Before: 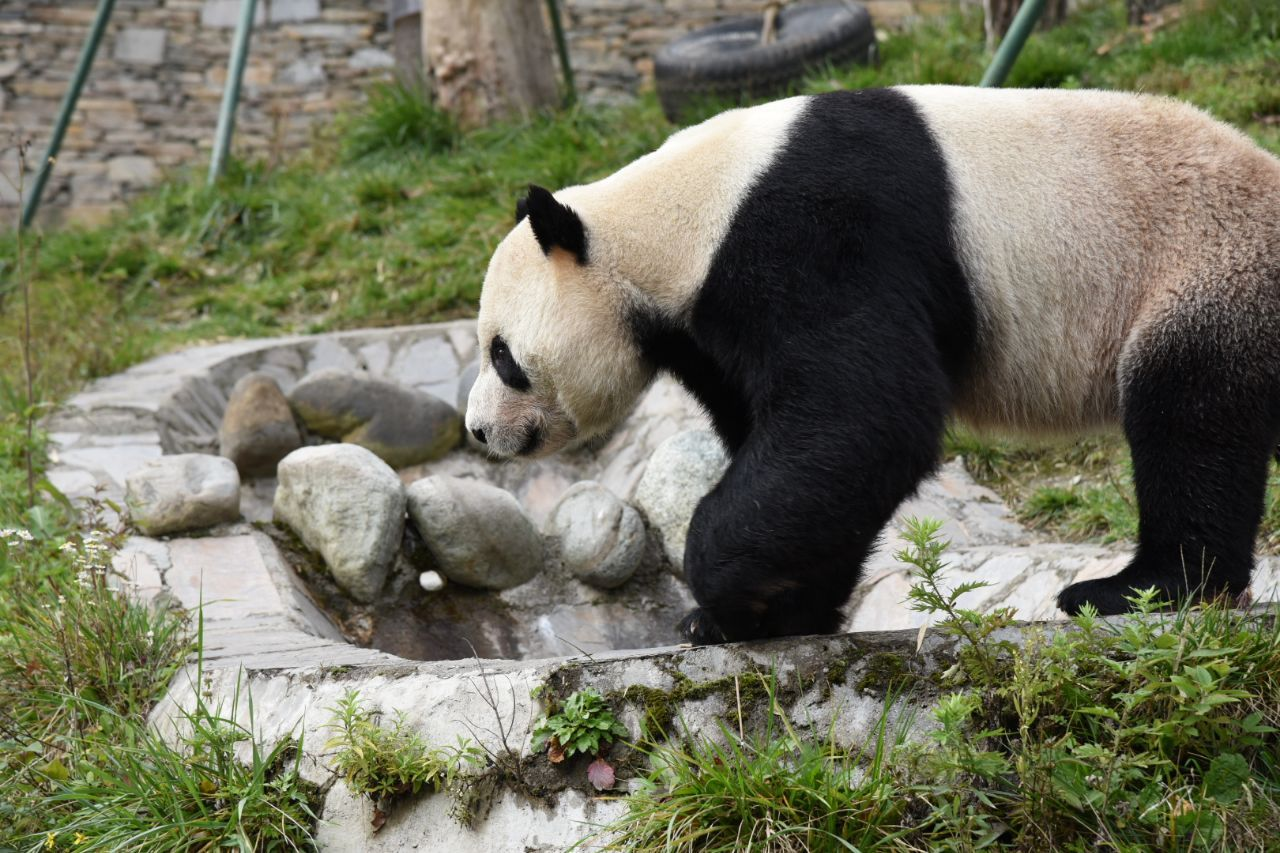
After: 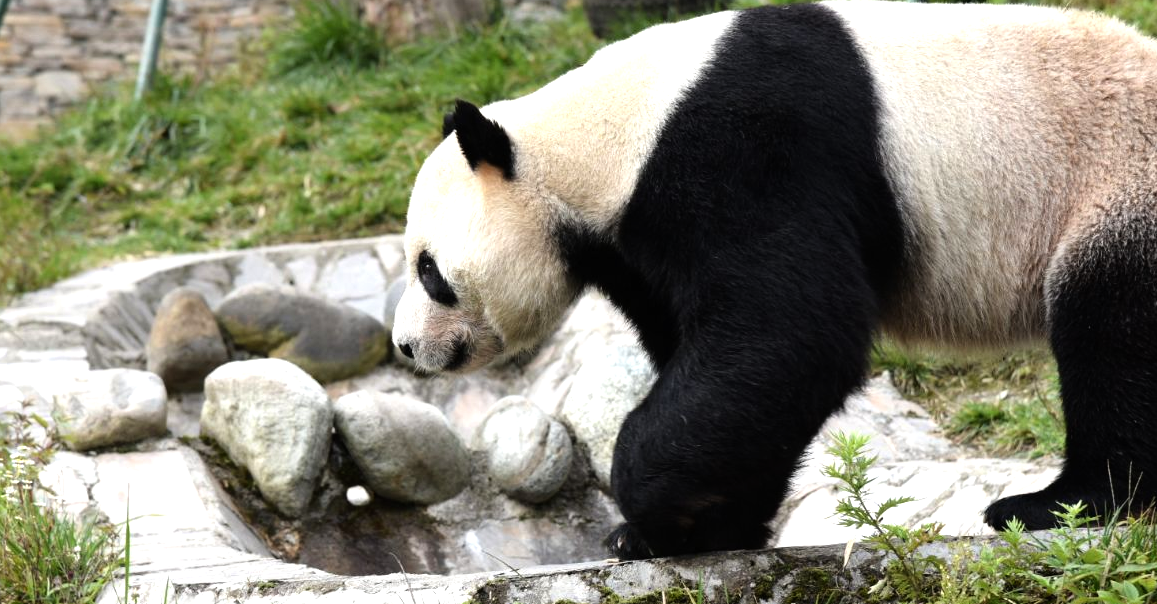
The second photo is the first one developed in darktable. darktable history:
crop: left 5.778%, top 10.009%, right 3.828%, bottom 19.111%
tone equalizer: -8 EV -0.721 EV, -7 EV -0.729 EV, -6 EV -0.566 EV, -5 EV -0.385 EV, -3 EV 0.377 EV, -2 EV 0.6 EV, -1 EV 0.678 EV, +0 EV 0.732 EV, mask exposure compensation -0.498 EV
